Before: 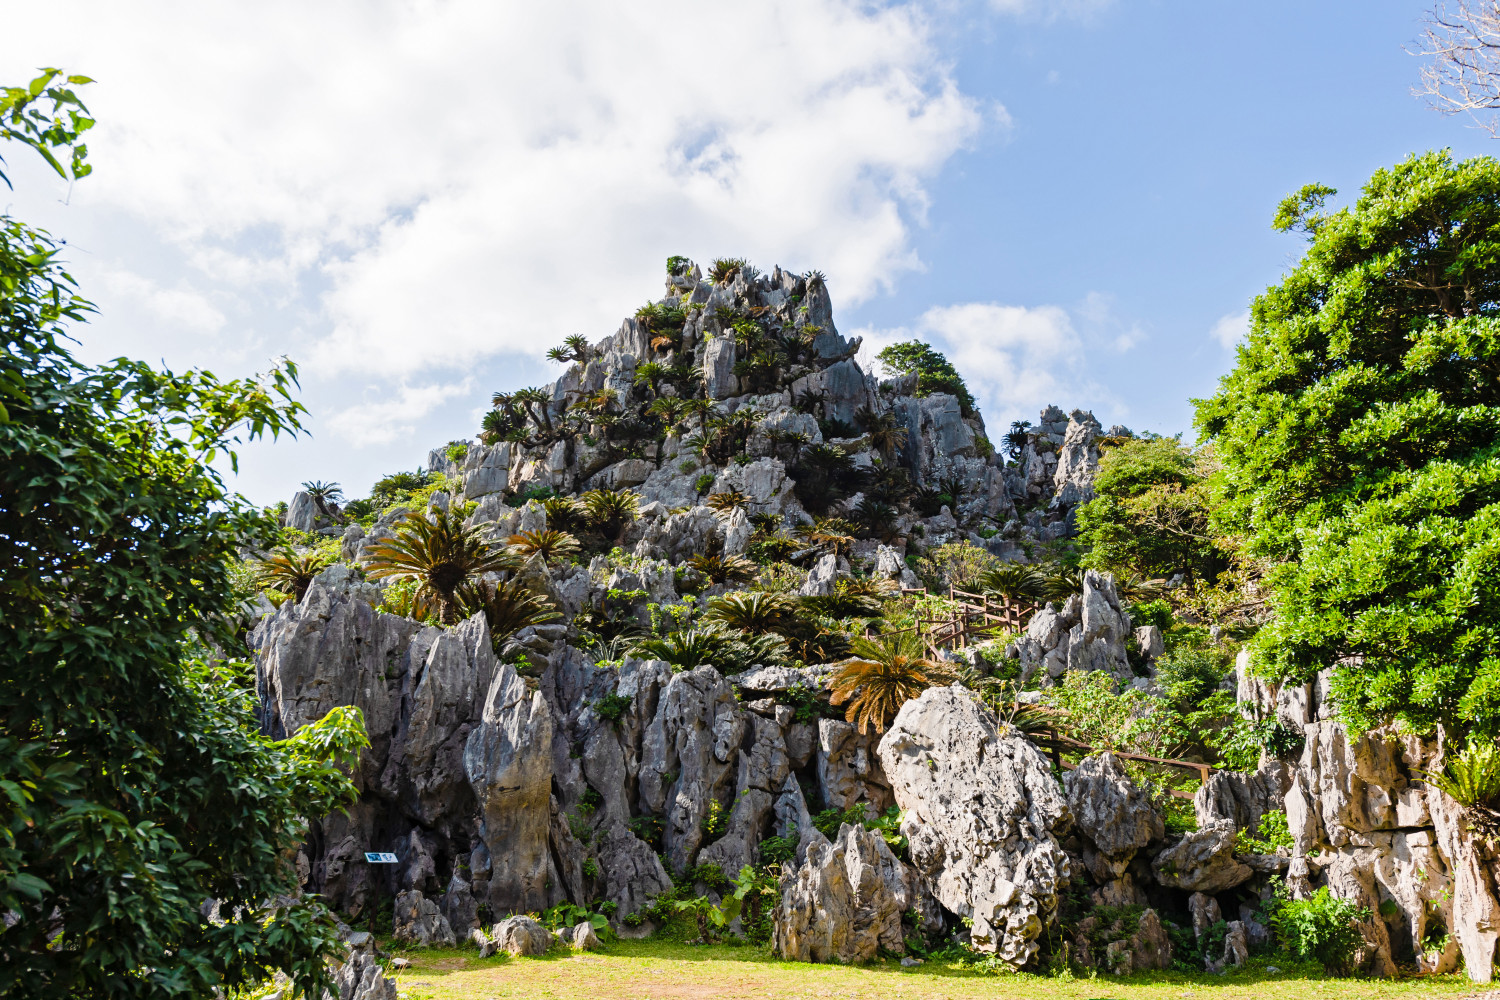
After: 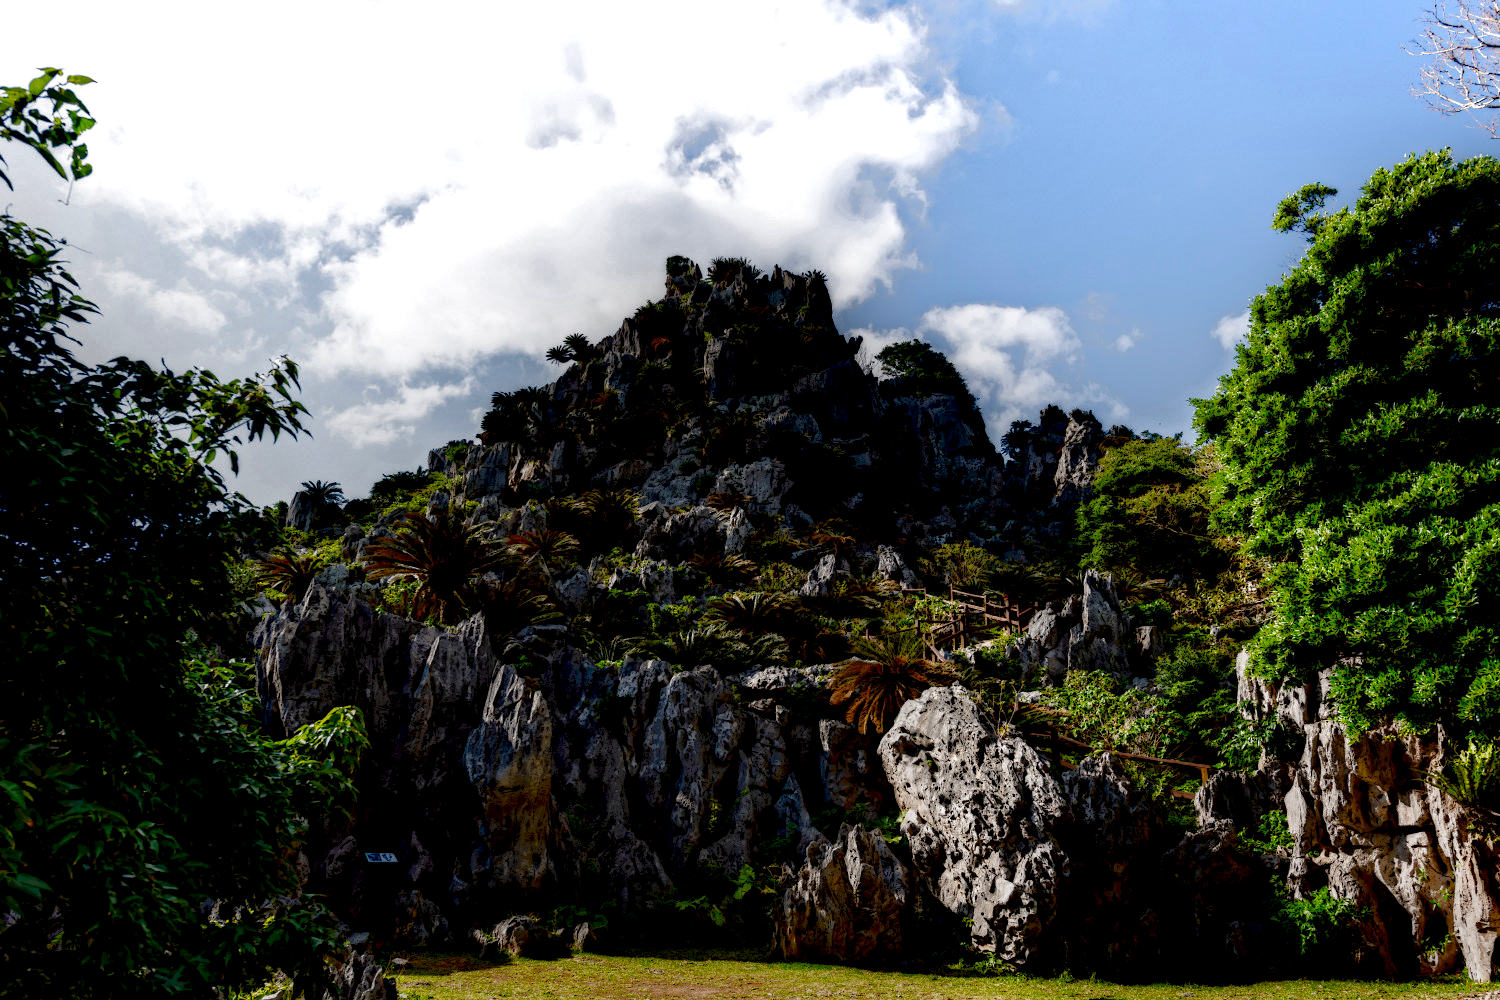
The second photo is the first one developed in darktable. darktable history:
color balance rgb: shadows lift › luminance -20%, power › hue 72.24°, highlights gain › luminance 15%, global offset › hue 171.6°, perceptual saturation grading › highlights -15%, perceptual saturation grading › shadows 25%, global vibrance 35%, contrast 10%
local contrast: highlights 0%, shadows 198%, detail 164%, midtone range 0.001
